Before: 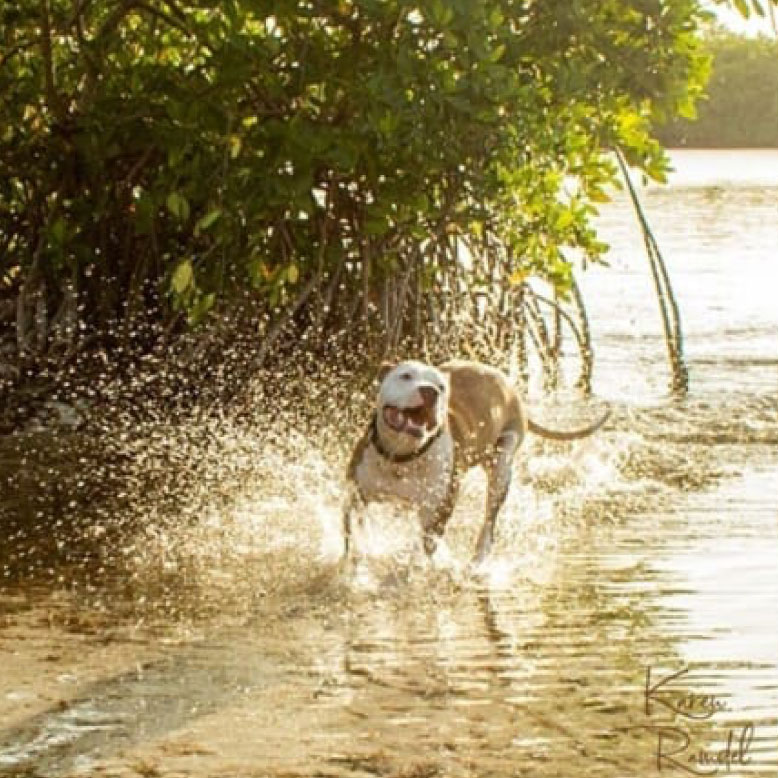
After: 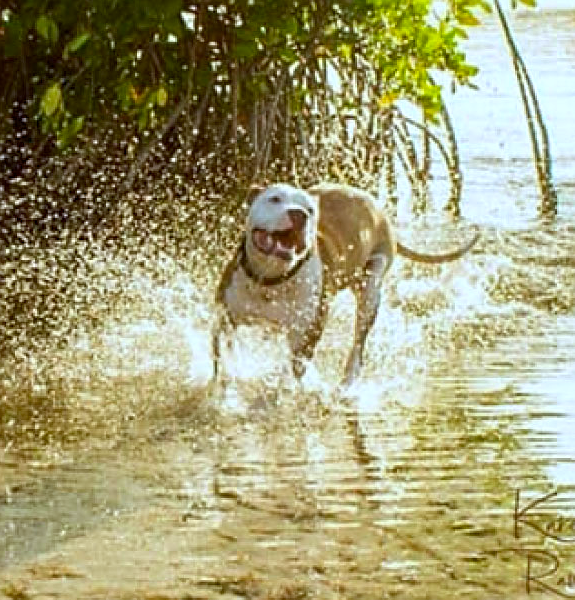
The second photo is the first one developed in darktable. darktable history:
crop: left 16.871%, top 22.857%, right 9.116%
contrast brightness saturation: brightness -0.02, saturation 0.35
sharpen: on, module defaults
white balance: red 0.924, blue 1.095
base curve: preserve colors none
